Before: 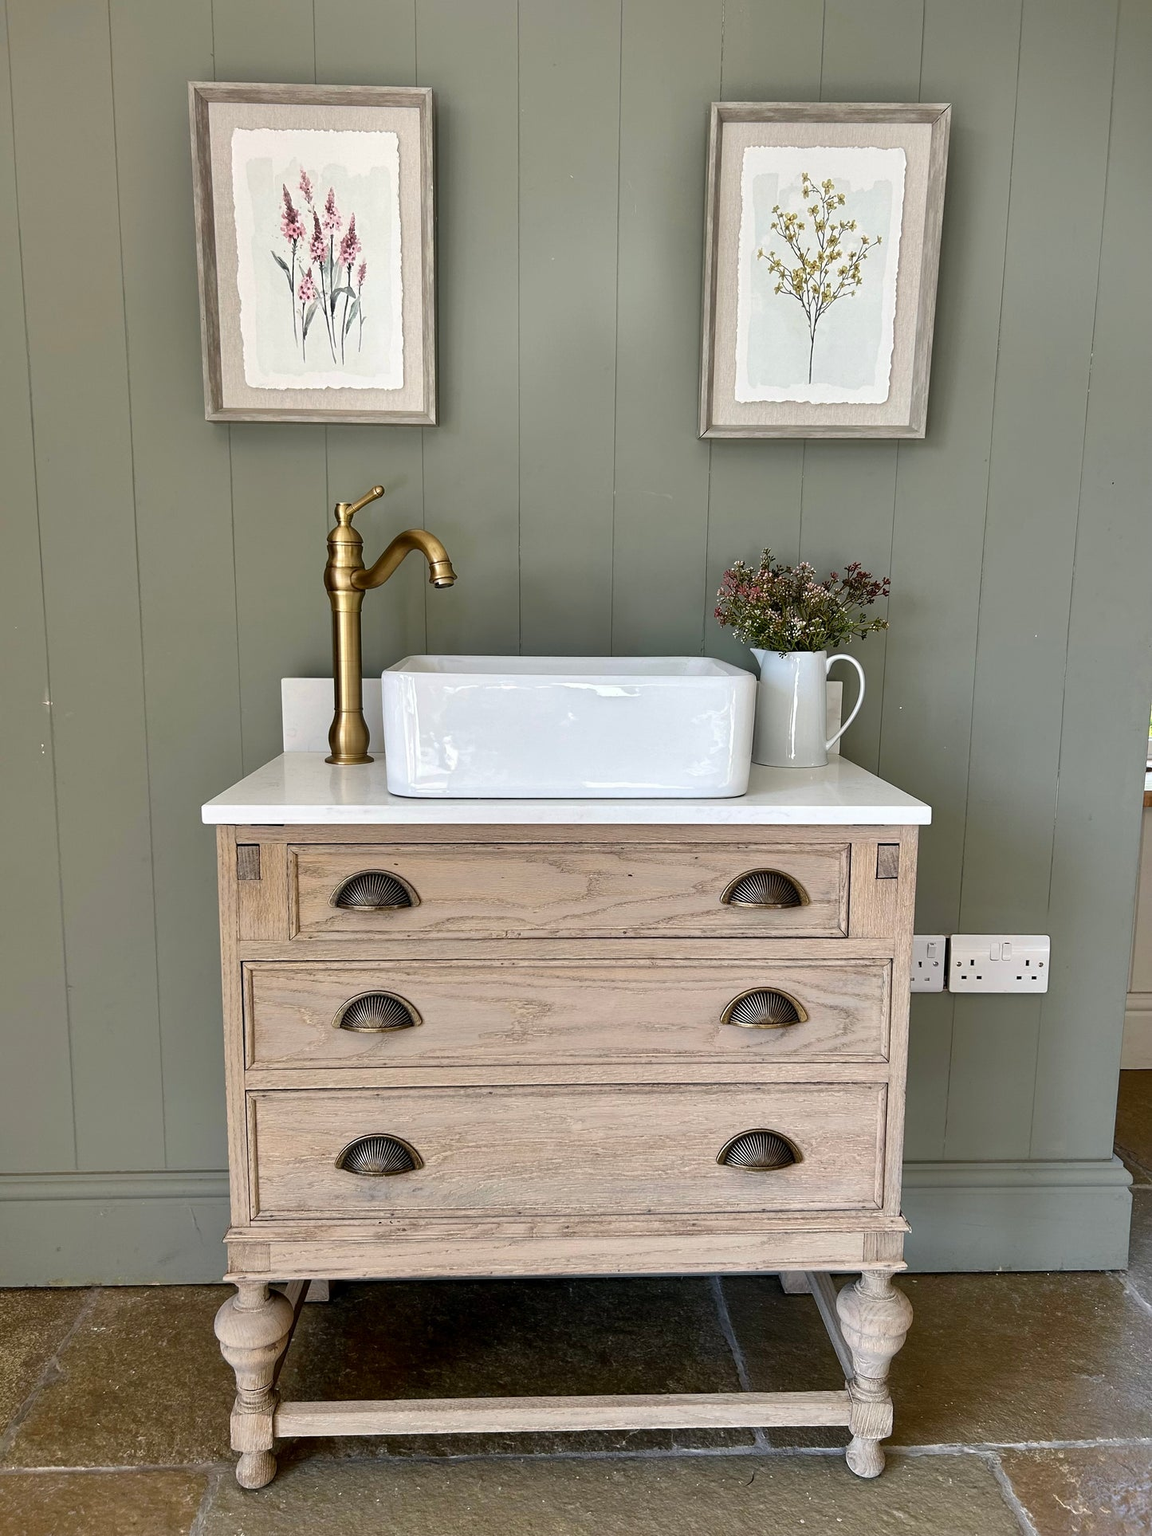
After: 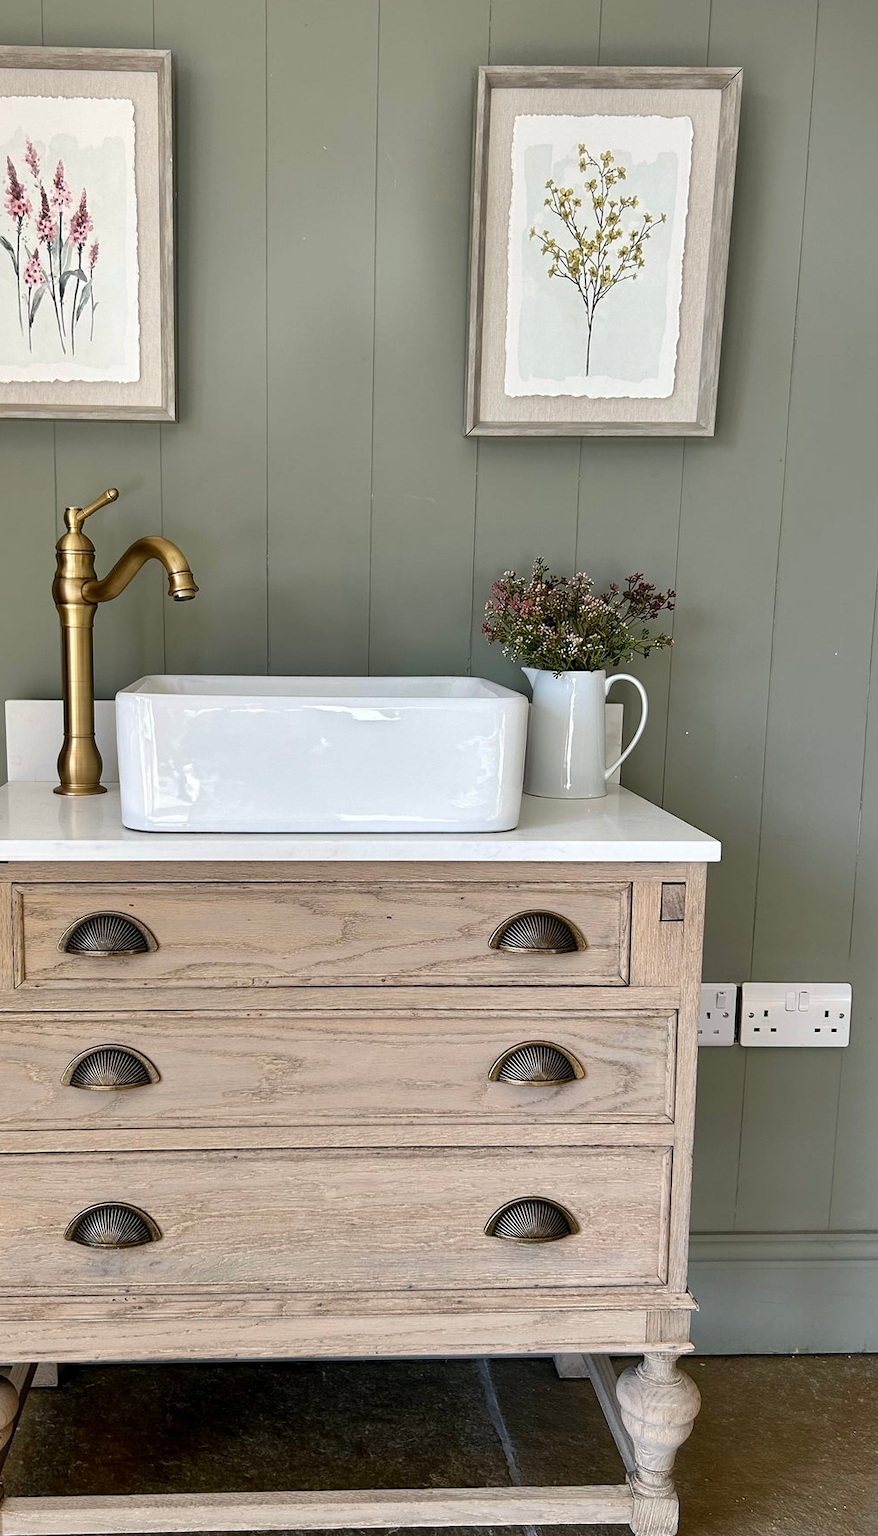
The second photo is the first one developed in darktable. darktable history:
crop and rotate: left 24.022%, top 2.79%, right 6.697%, bottom 6.352%
